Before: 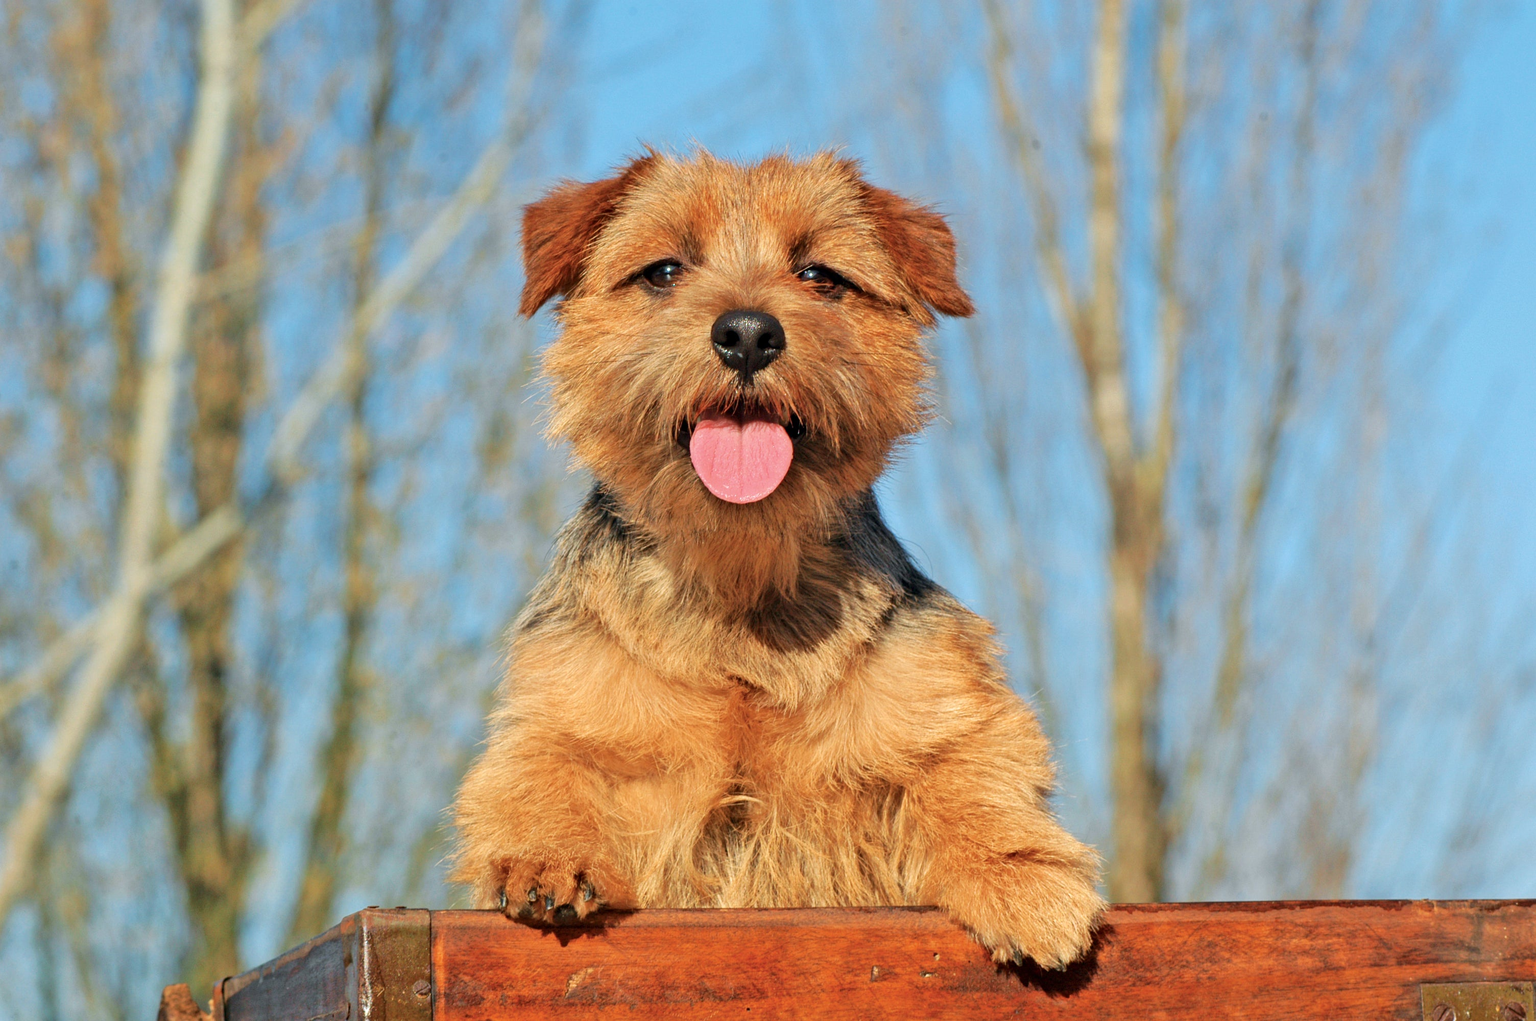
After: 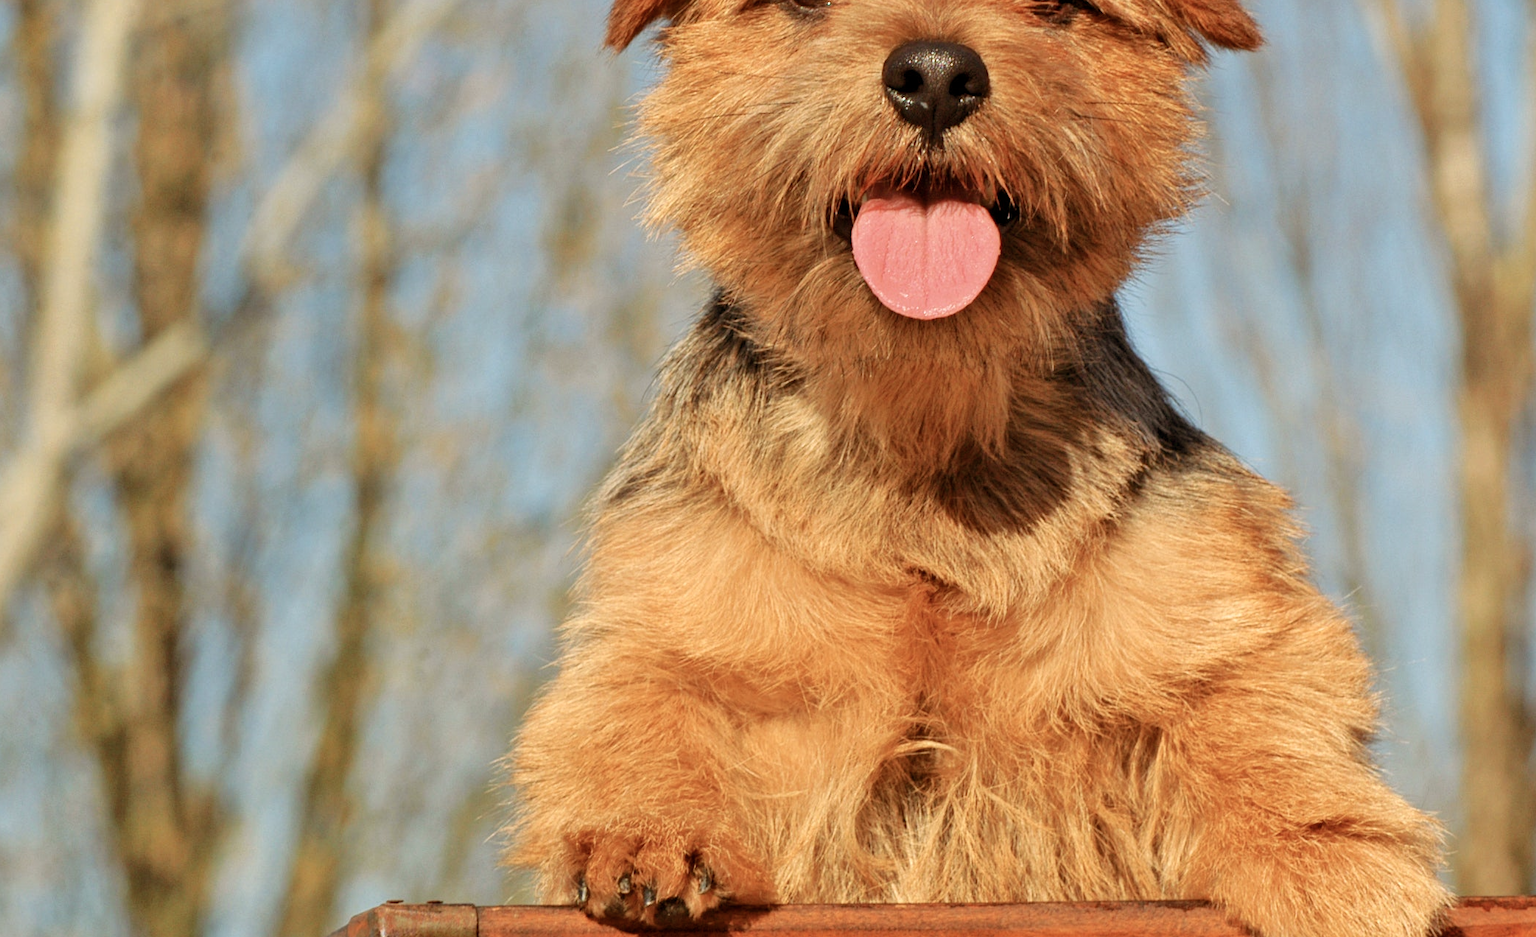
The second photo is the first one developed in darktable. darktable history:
color balance rgb: shadows lift › chroma 4.41%, shadows lift › hue 27°, power › chroma 2.5%, power › hue 70°, highlights gain › chroma 1%, highlights gain › hue 27°, saturation formula JzAzBz (2021)
crop: left 6.488%, top 27.668%, right 24.183%, bottom 8.656%
color balance: input saturation 80.07%
